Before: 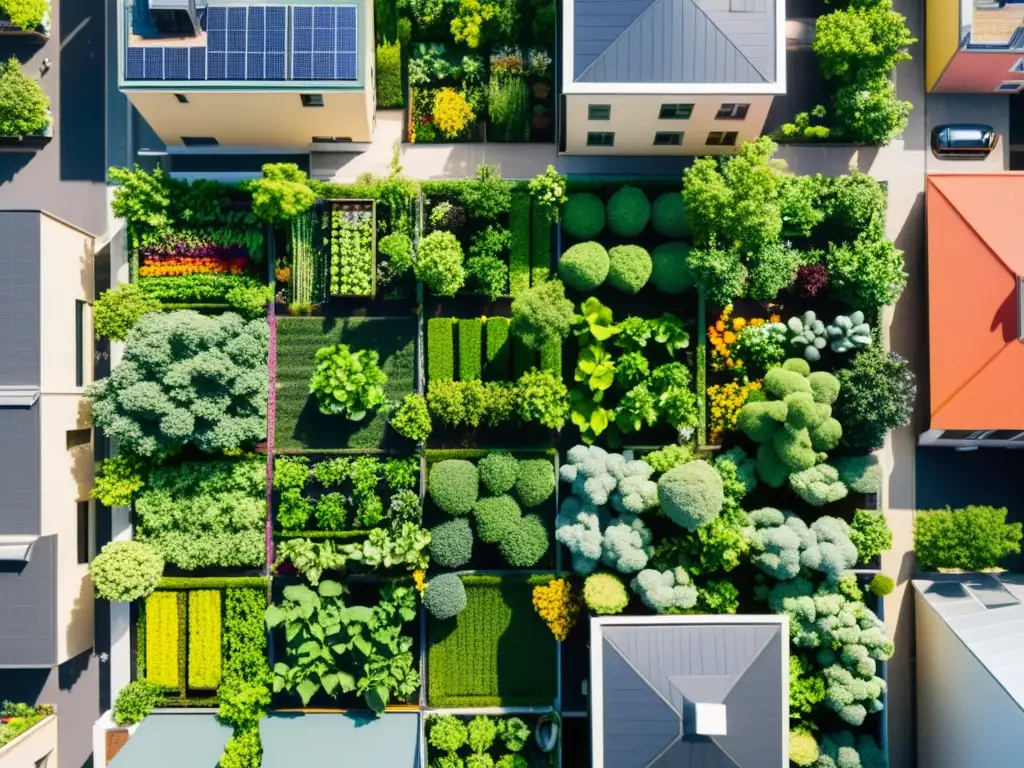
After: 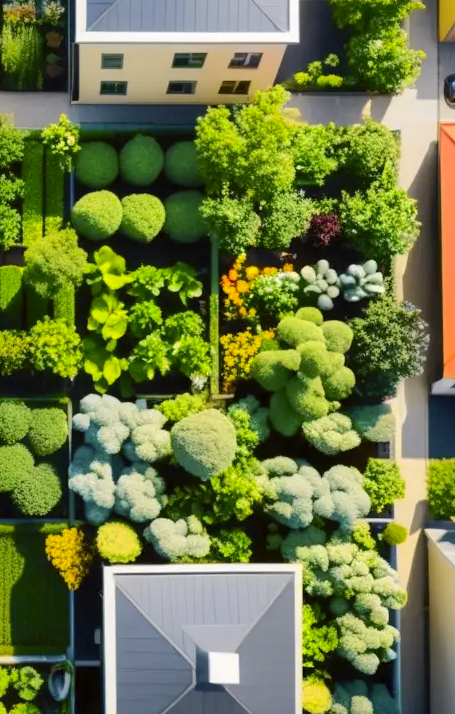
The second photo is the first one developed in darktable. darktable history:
tone curve: curves: ch0 [(0, 0) (0.239, 0.248) (0.508, 0.606) (0.828, 0.878) (1, 1)]; ch1 [(0, 0) (0.401, 0.42) (0.45, 0.464) (0.492, 0.498) (0.511, 0.507) (0.561, 0.549) (0.688, 0.726) (1, 1)]; ch2 [(0, 0) (0.411, 0.433) (0.5, 0.504) (0.545, 0.574) (1, 1)], color space Lab, independent channels, preserve colors none
shadows and highlights: on, module defaults
crop: left 47.628%, top 6.643%, right 7.874%
